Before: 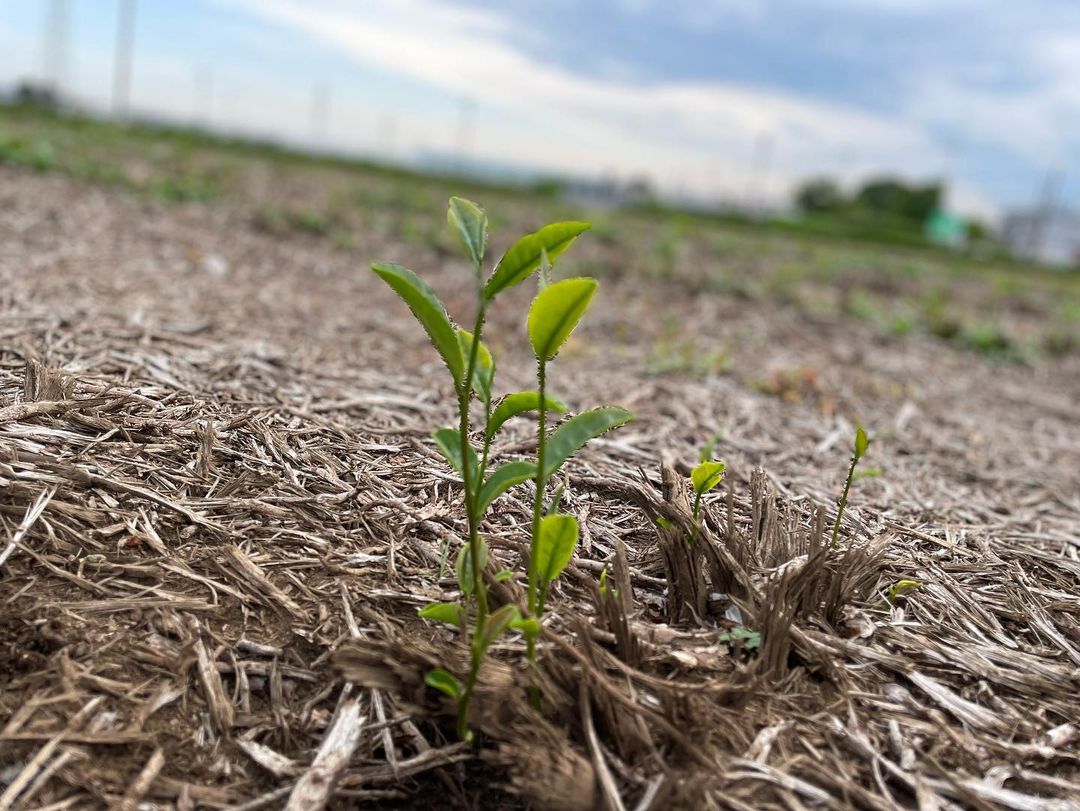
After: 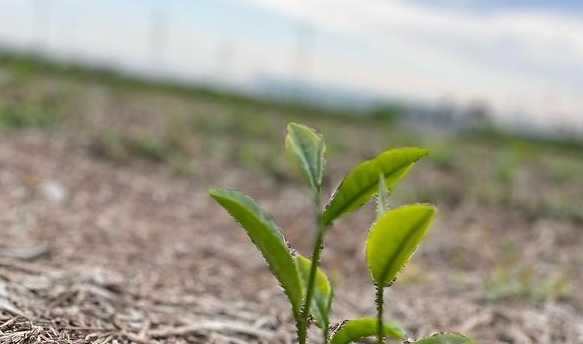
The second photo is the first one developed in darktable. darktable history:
crop: left 15.005%, top 9.14%, right 30.993%, bottom 48.433%
